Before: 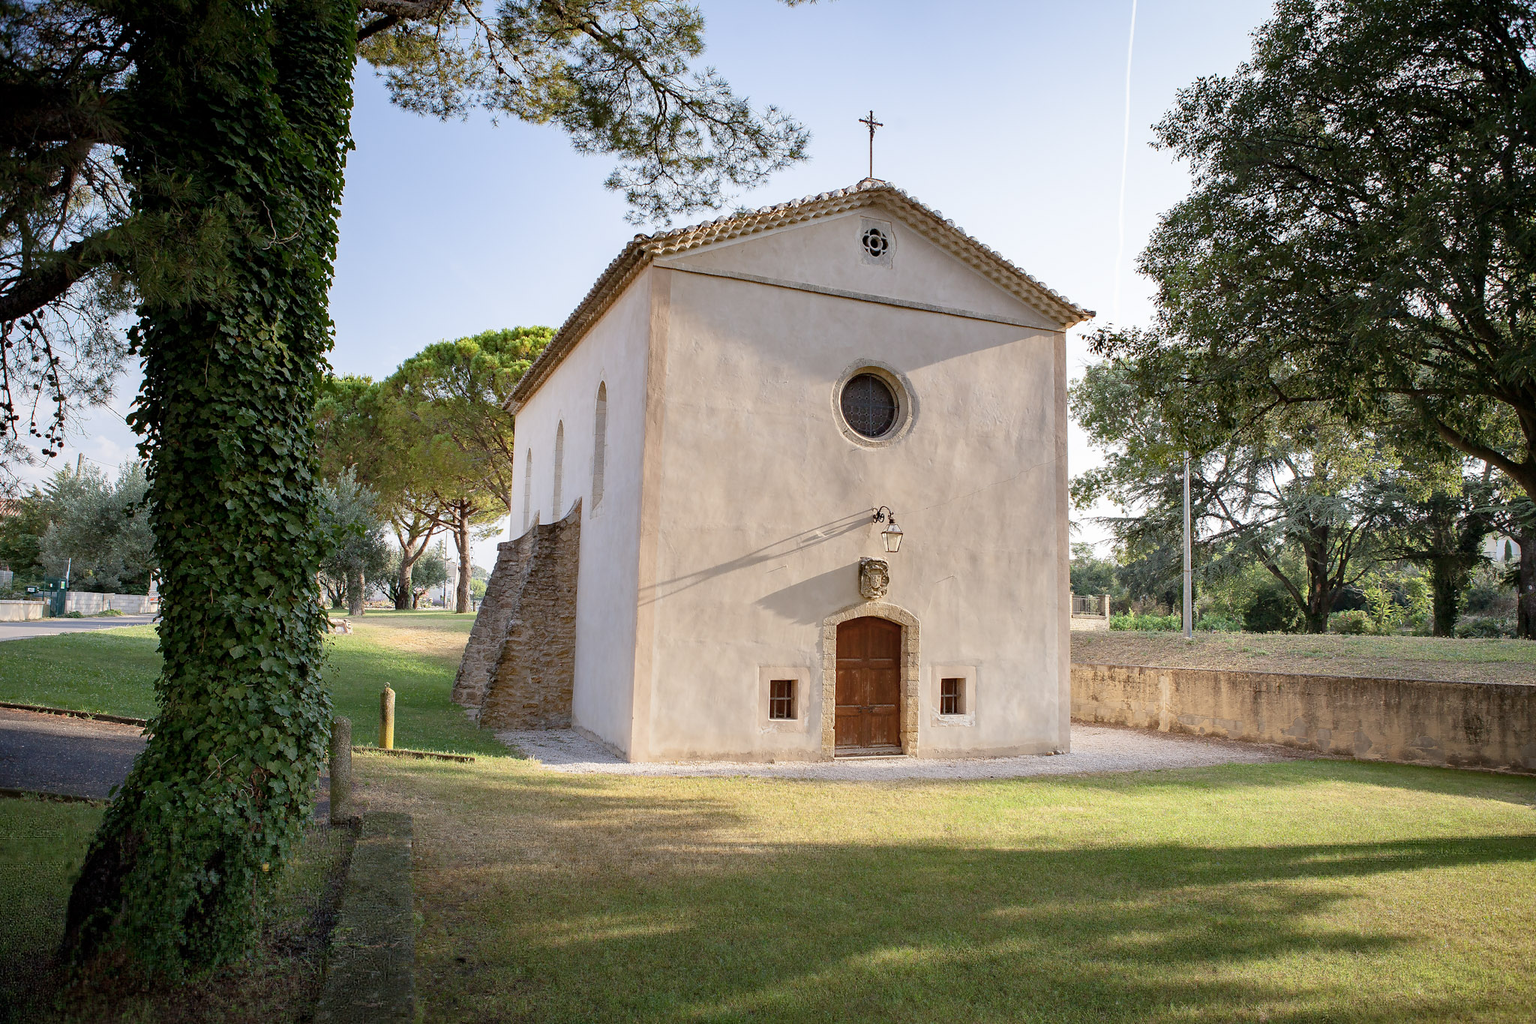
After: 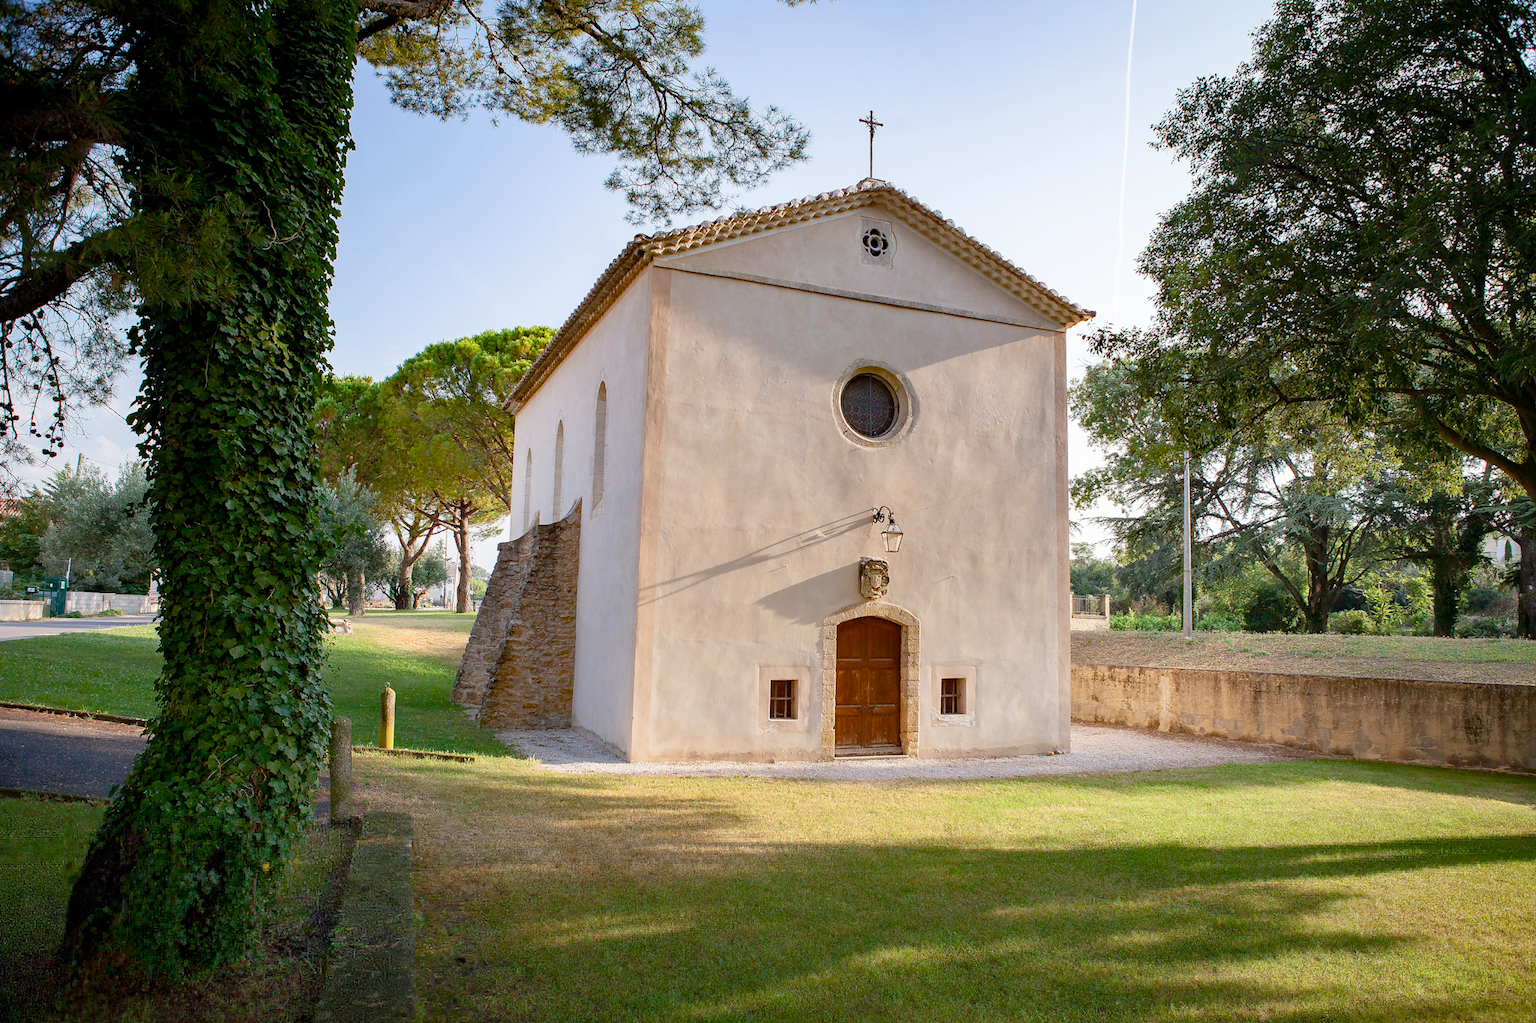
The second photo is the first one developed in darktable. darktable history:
color balance rgb: shadows lift › chroma 0.784%, shadows lift › hue 110.83°, perceptual saturation grading › global saturation 15.455%, perceptual saturation grading › highlights -19.498%, perceptual saturation grading › shadows 19.249%
